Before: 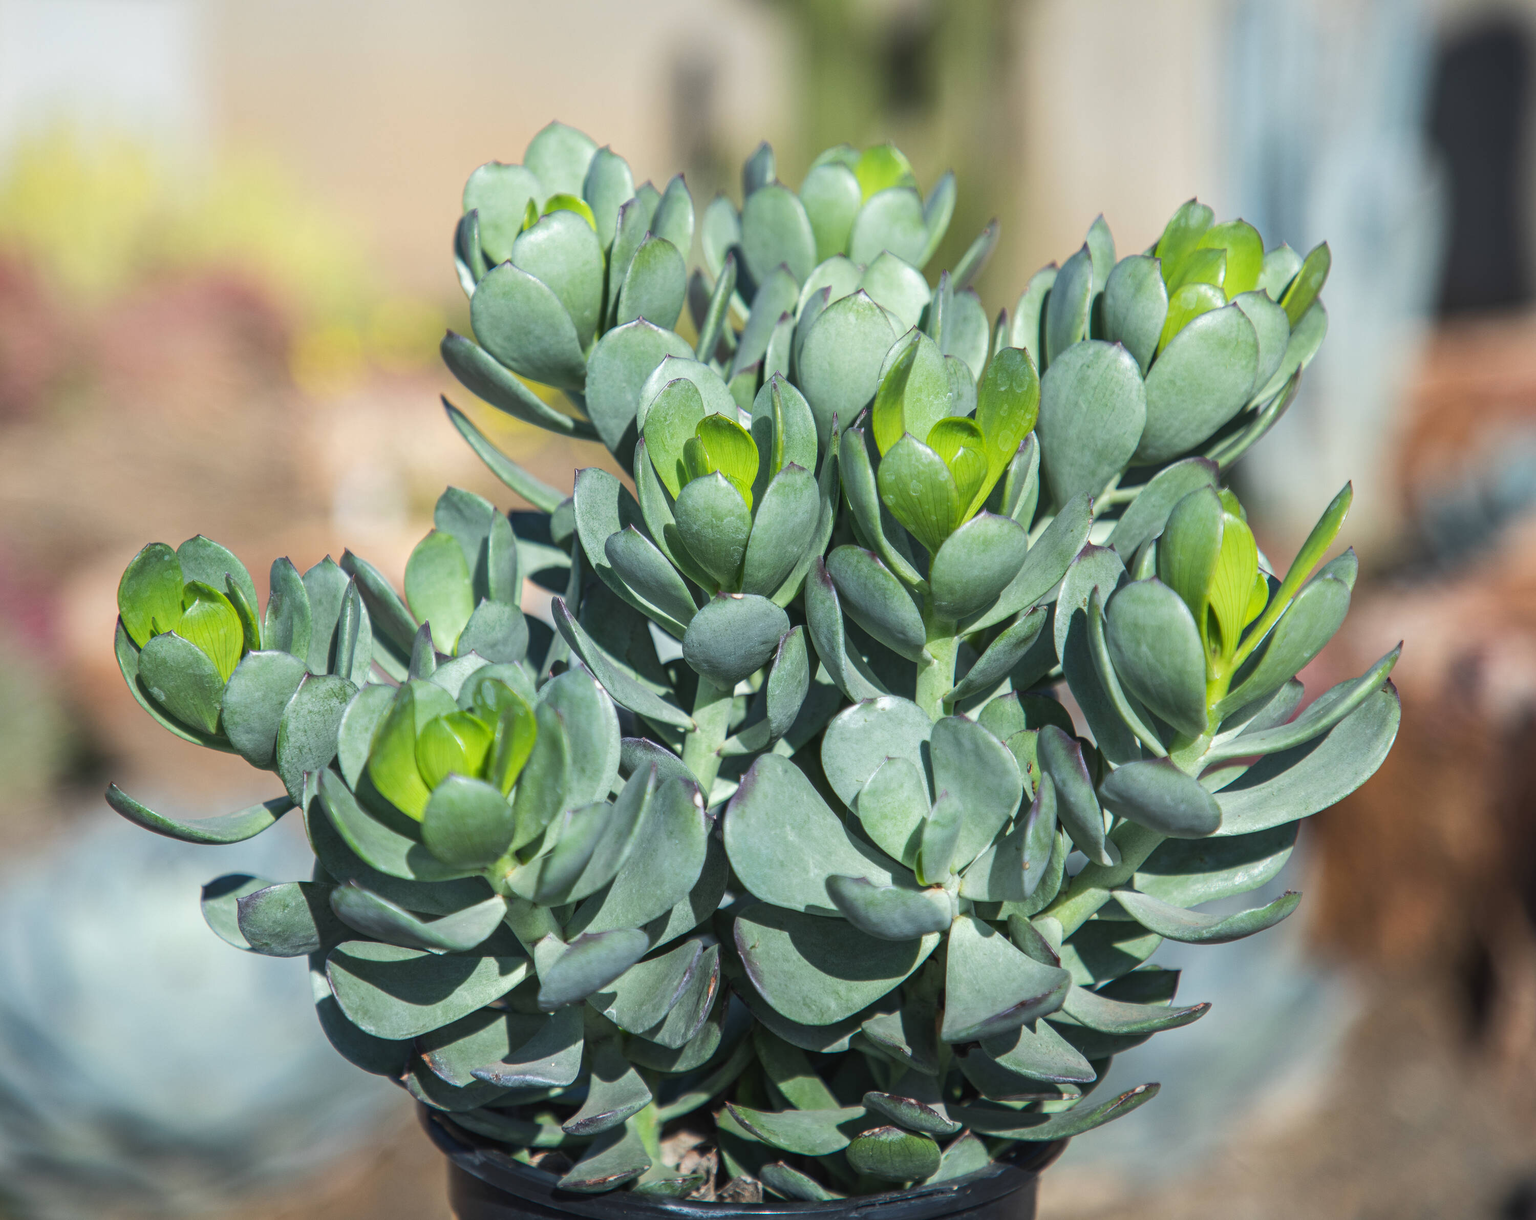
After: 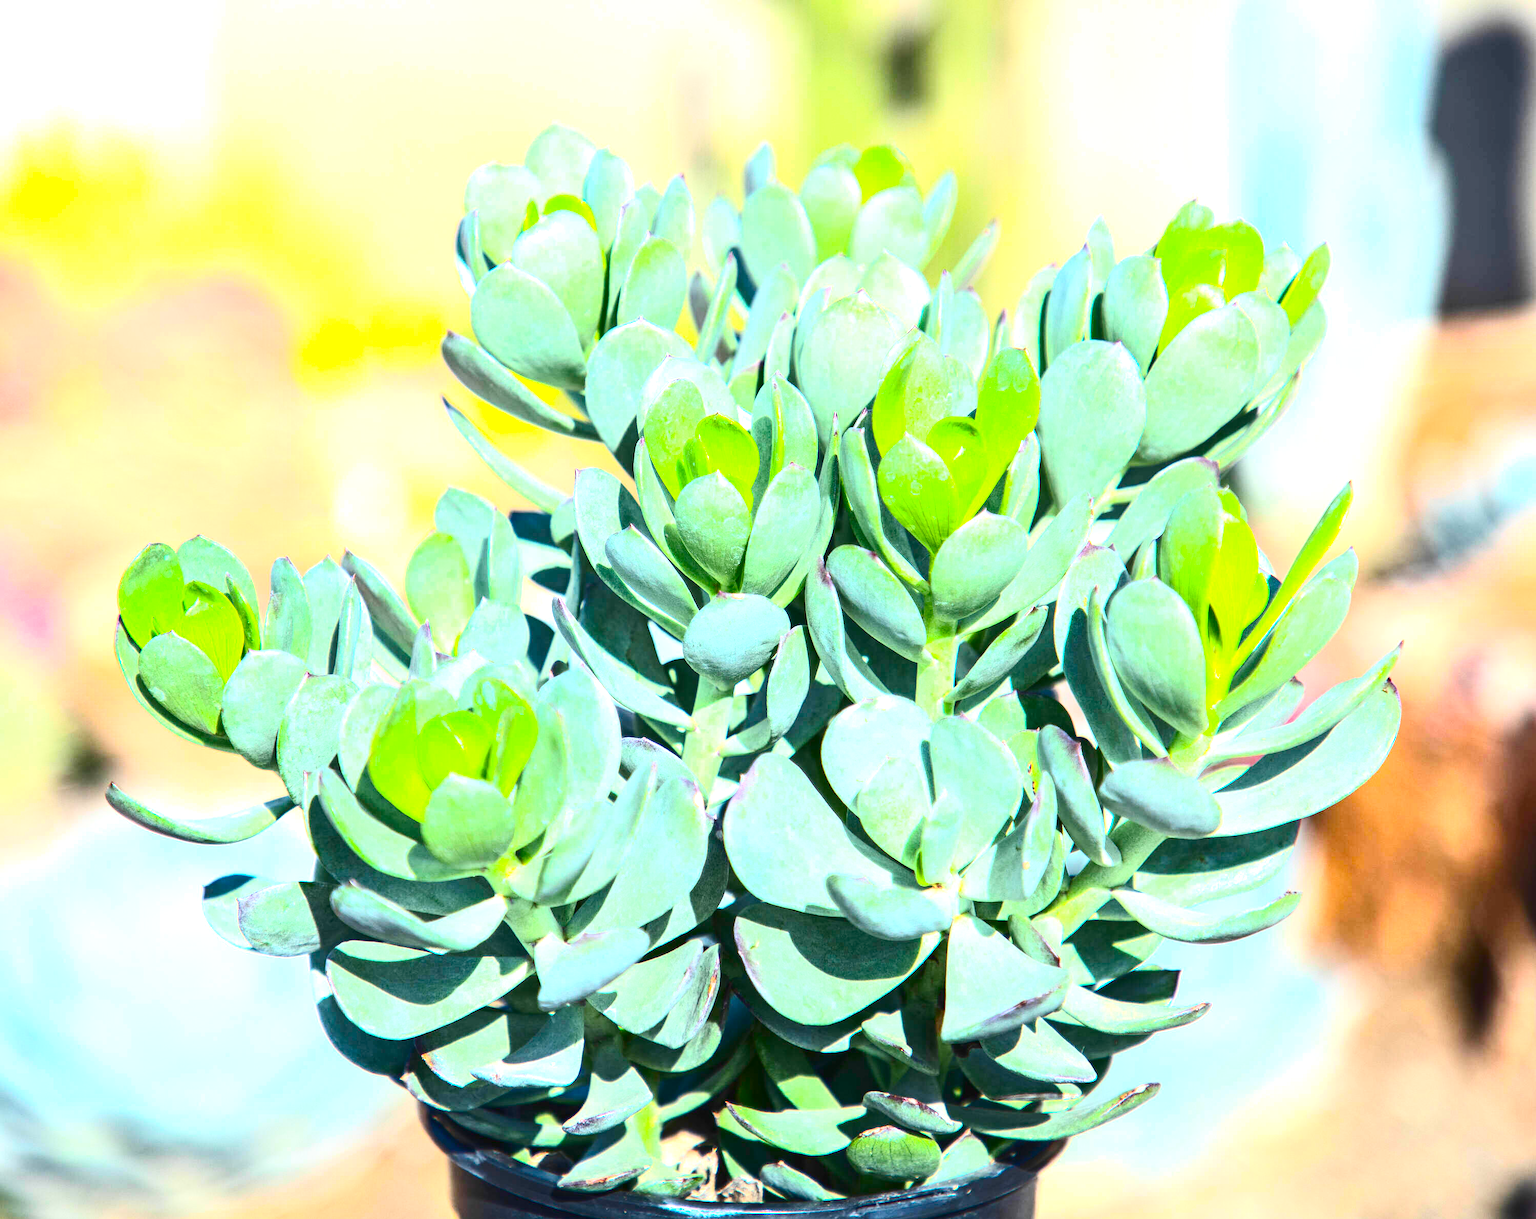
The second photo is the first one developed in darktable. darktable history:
contrast brightness saturation: contrast 0.397, brightness 0.054, saturation 0.257
exposure: black level correction 0, exposure 1.672 EV, compensate highlight preservation false
color balance rgb: global offset › luminance -0.48%, perceptual saturation grading › global saturation 20%, perceptual saturation grading › highlights 2.995%, perceptual saturation grading › shadows 49.978%, global vibrance 11.3%
